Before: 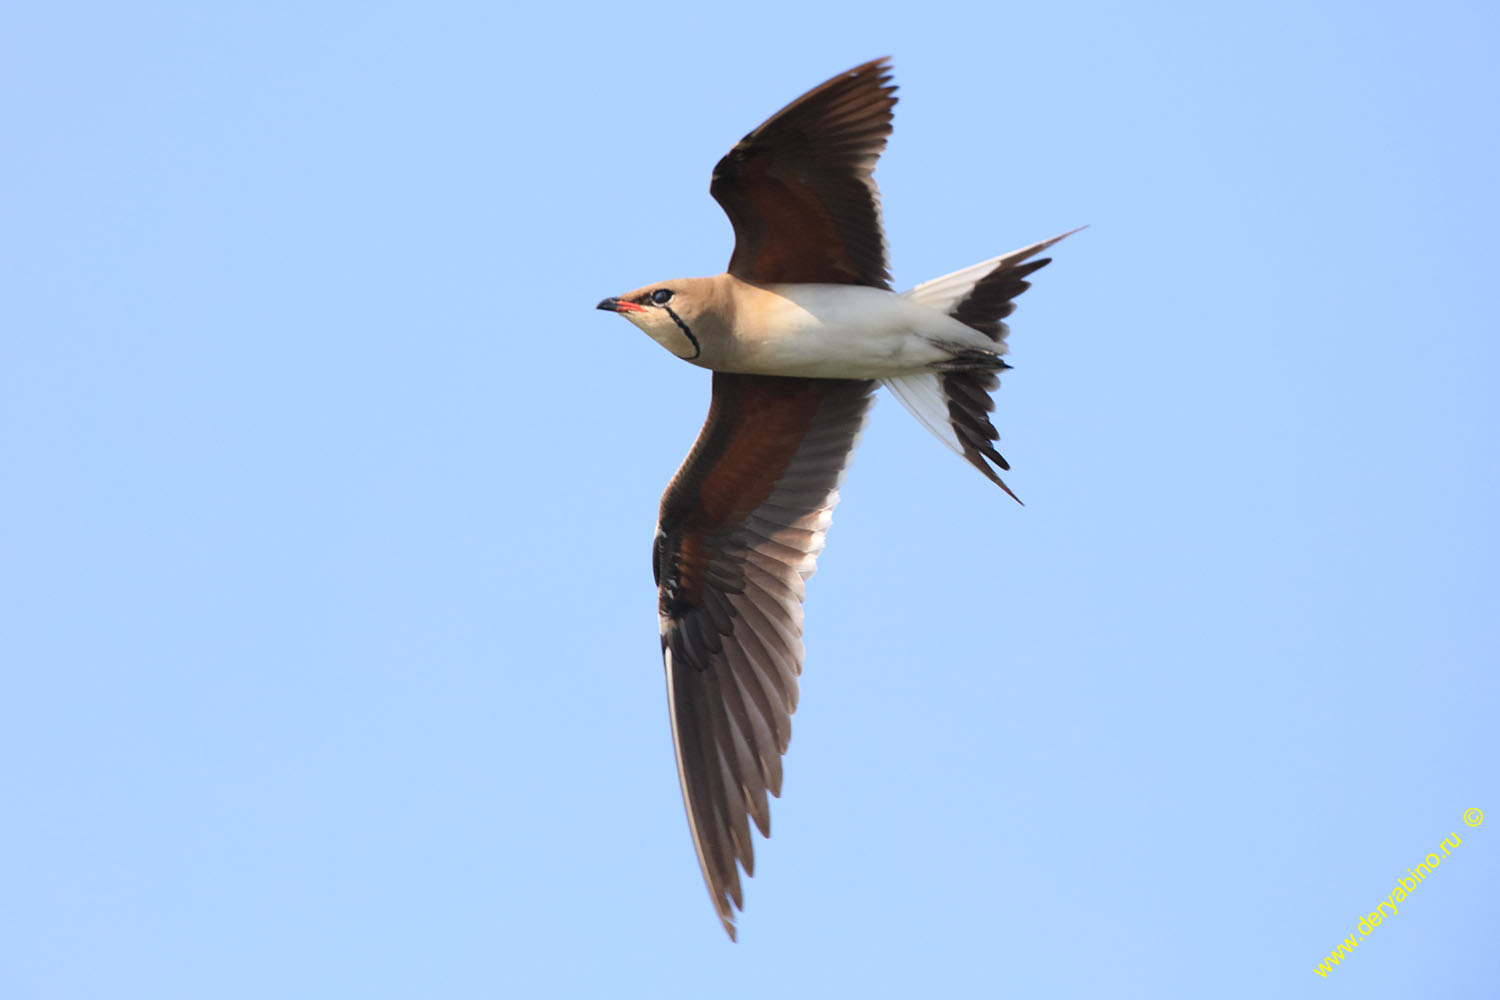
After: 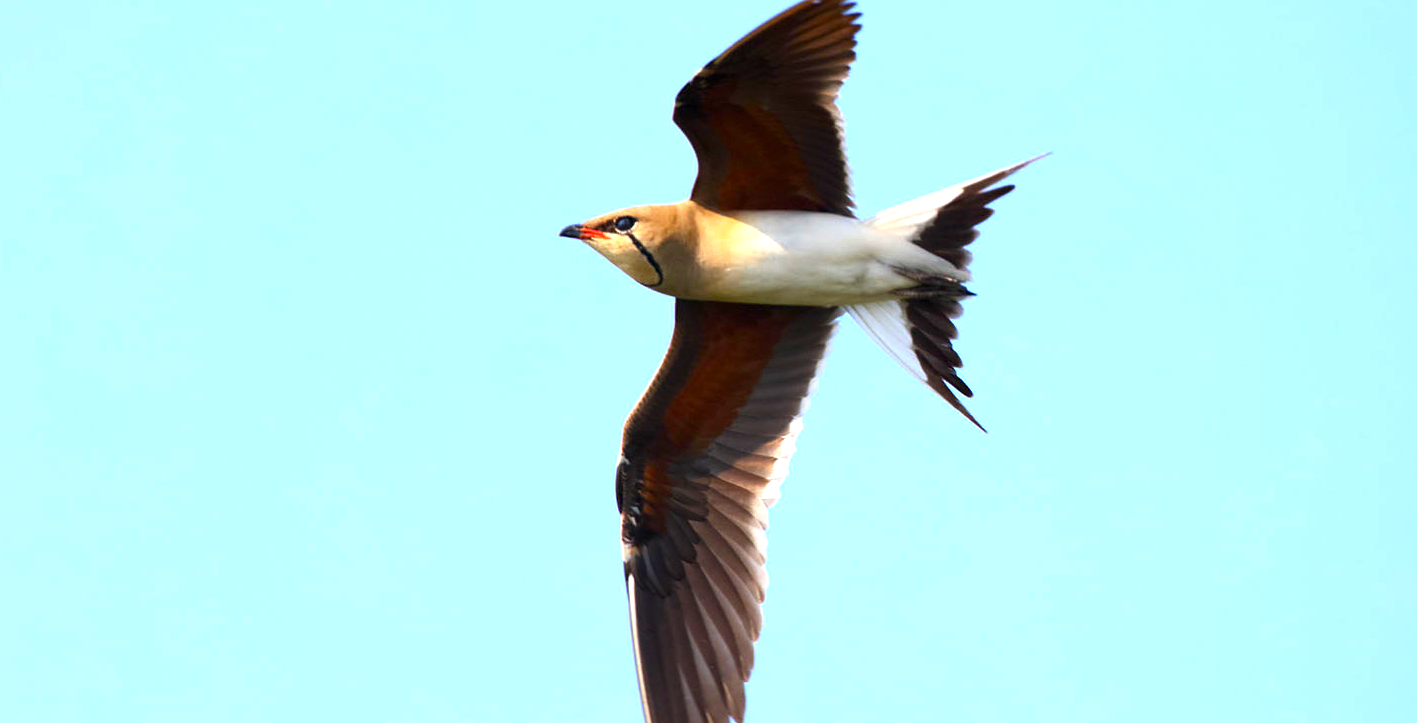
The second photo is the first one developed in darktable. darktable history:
crop: left 2.508%, top 7.373%, right 3.009%, bottom 20.287%
color balance rgb: global offset › luminance -0.499%, perceptual saturation grading › global saturation 36.53%, perceptual saturation grading › shadows 34.719%, perceptual brilliance grading › global brilliance 21.875%, perceptual brilliance grading › shadows -35.333%, global vibrance 20%
